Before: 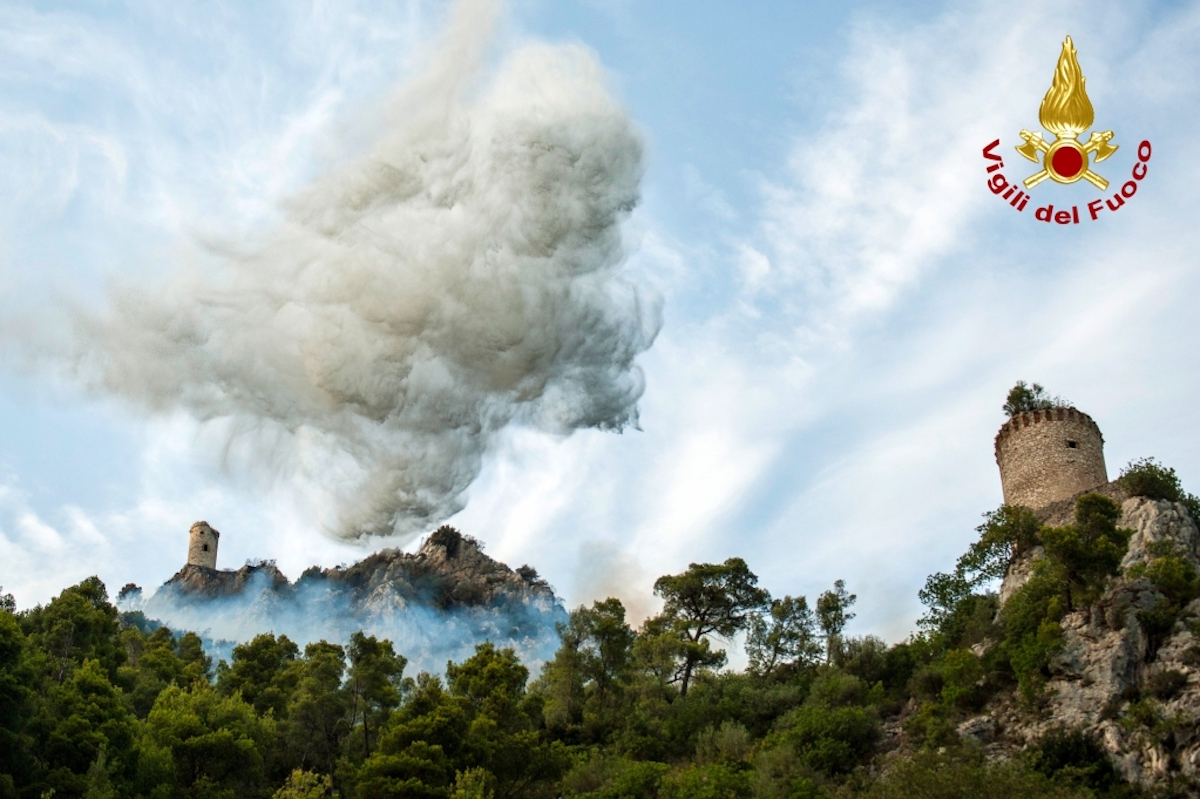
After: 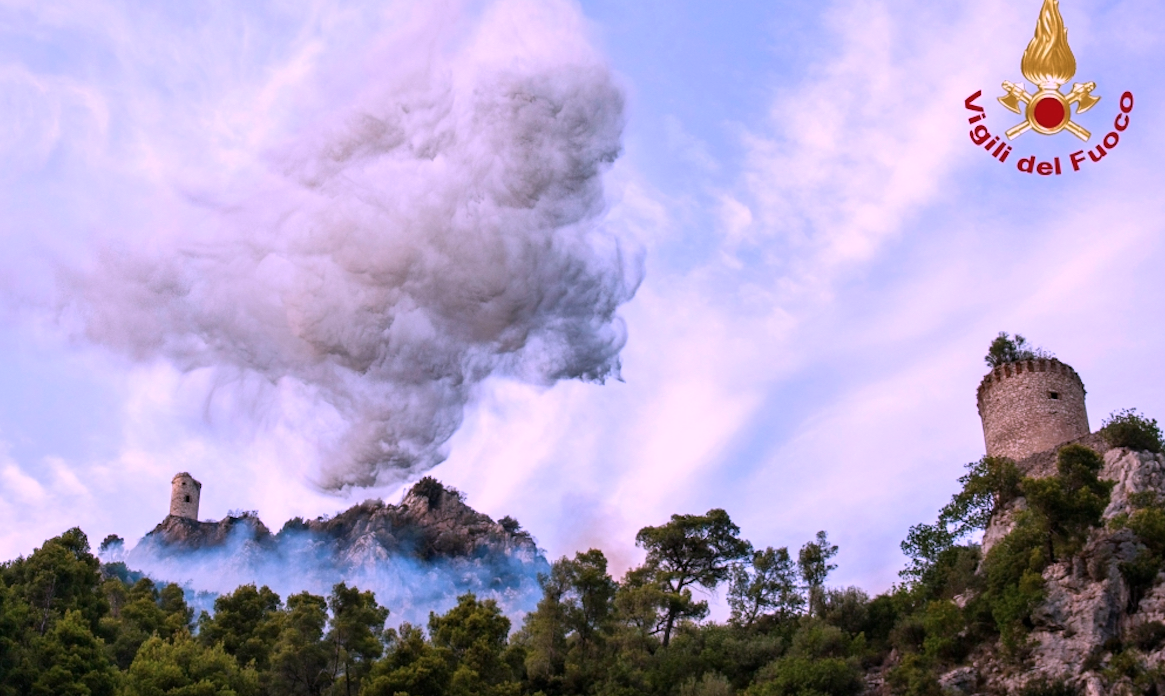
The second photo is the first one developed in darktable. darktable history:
white balance: red 1.188, blue 1.11
exposure: exposure -0.293 EV, compensate highlight preservation false
color calibration: illuminant as shot in camera, x 0.377, y 0.392, temperature 4169.3 K, saturation algorithm version 1 (2020)
crop: left 1.507%, top 6.147%, right 1.379%, bottom 6.637%
